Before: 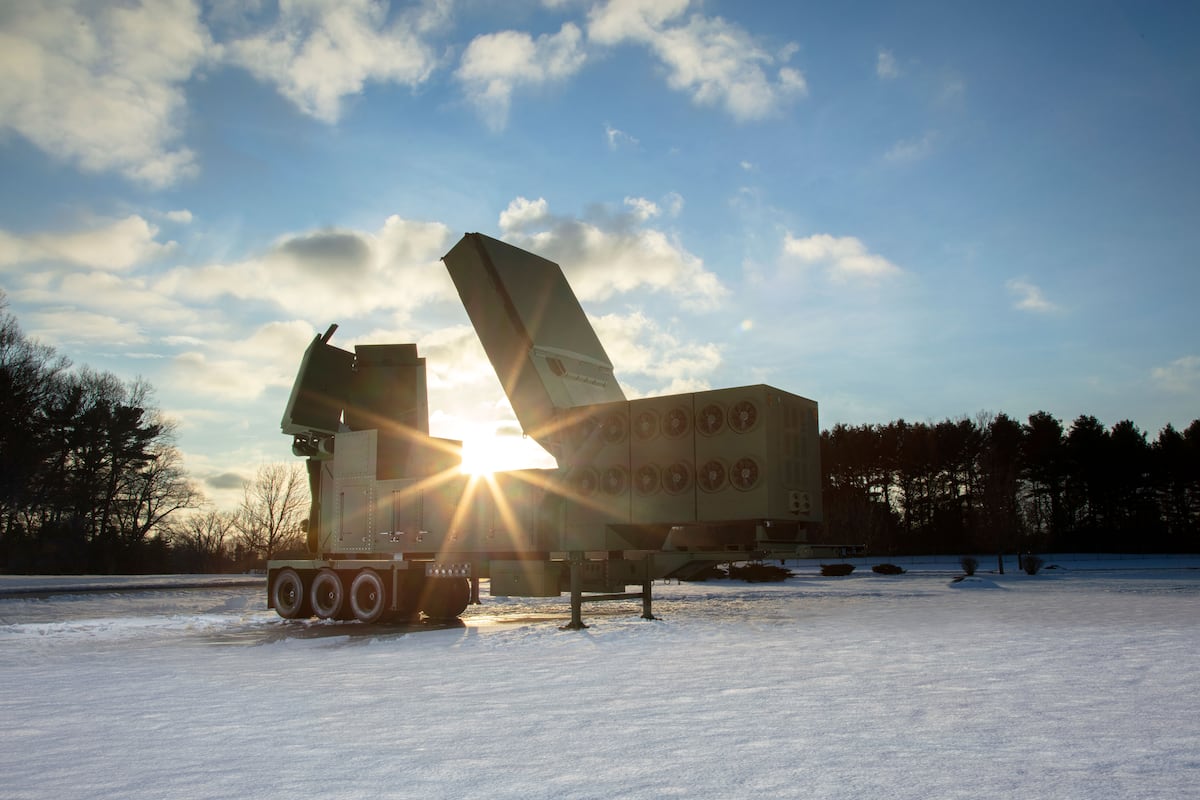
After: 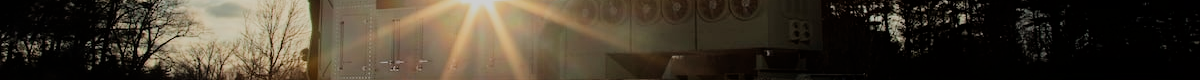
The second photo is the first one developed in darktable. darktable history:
crop and rotate: top 59.084%, bottom 30.916%
filmic rgb: black relative exposure -6.98 EV, white relative exposure 5.63 EV, hardness 2.86
